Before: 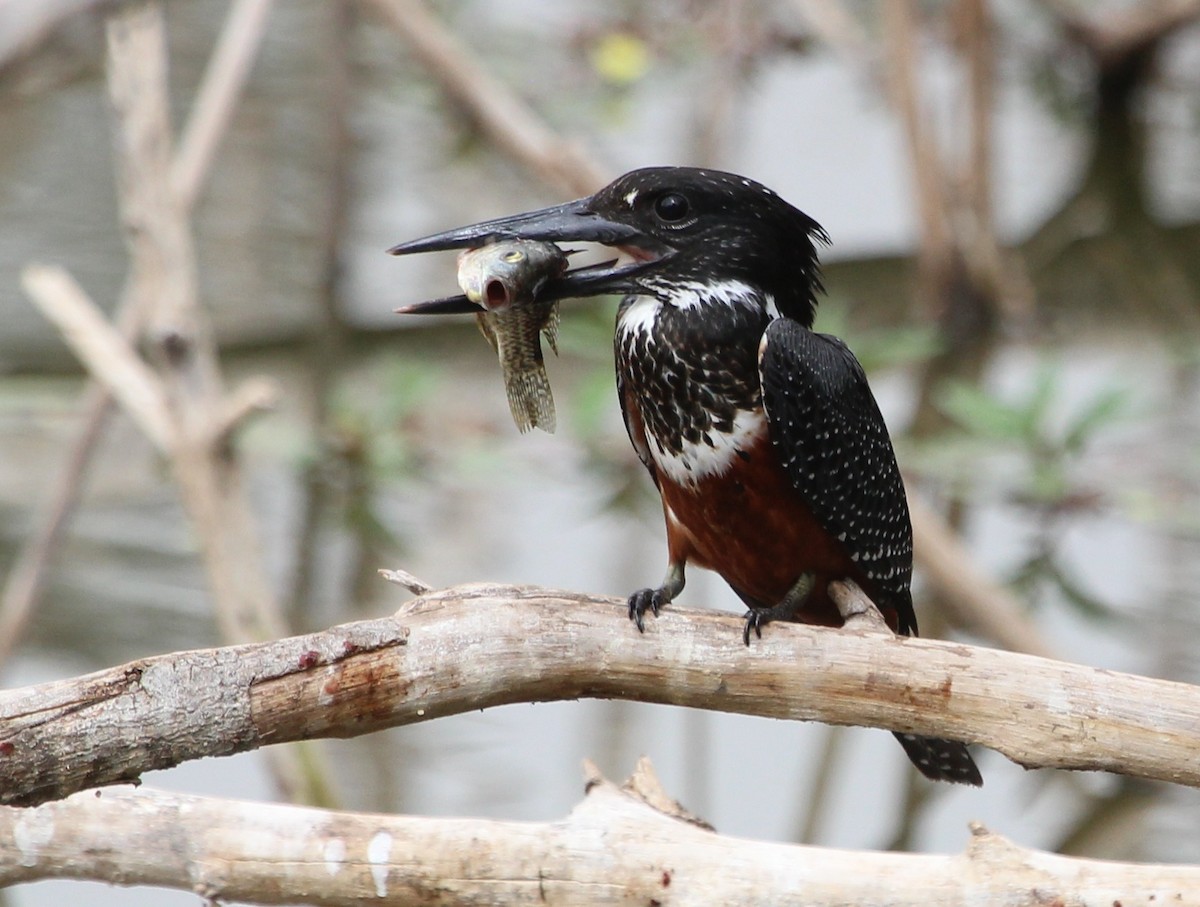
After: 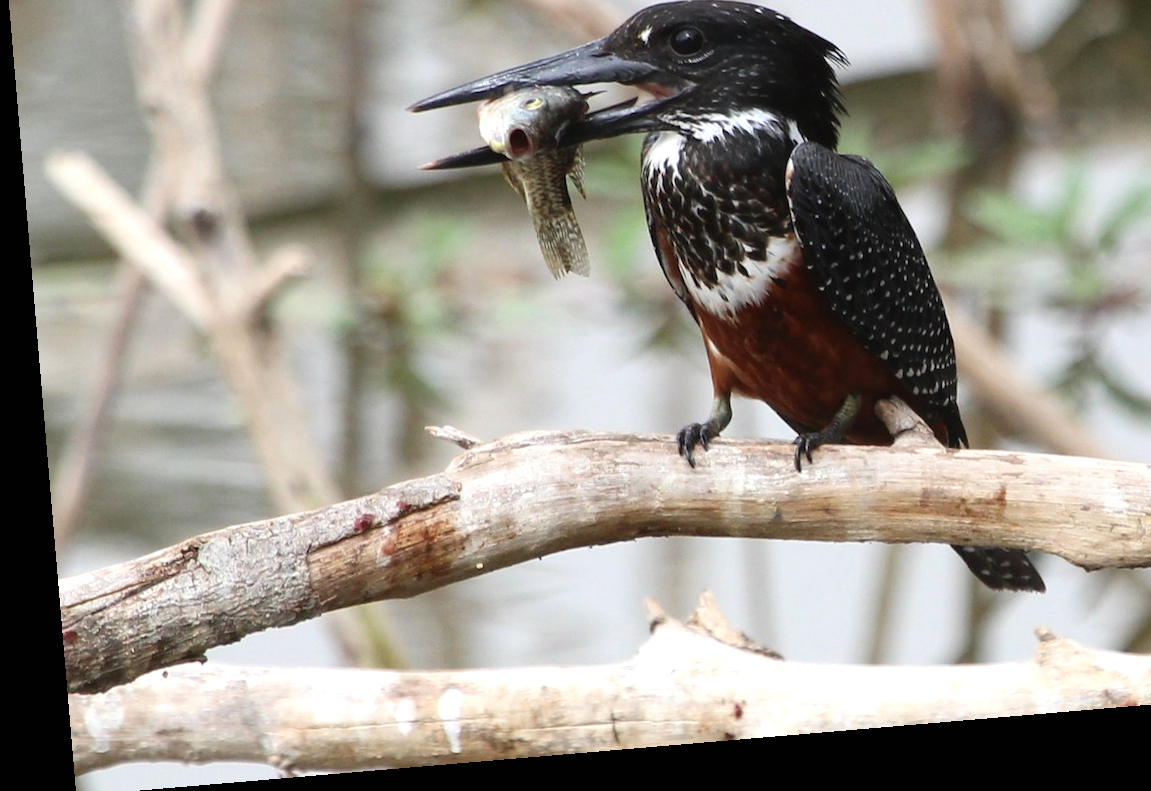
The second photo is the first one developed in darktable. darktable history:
rotate and perspective: rotation -4.86°, automatic cropping off
crop: top 20.916%, right 9.437%, bottom 0.316%
exposure: black level correction 0, exposure 0.3 EV, compensate highlight preservation false
